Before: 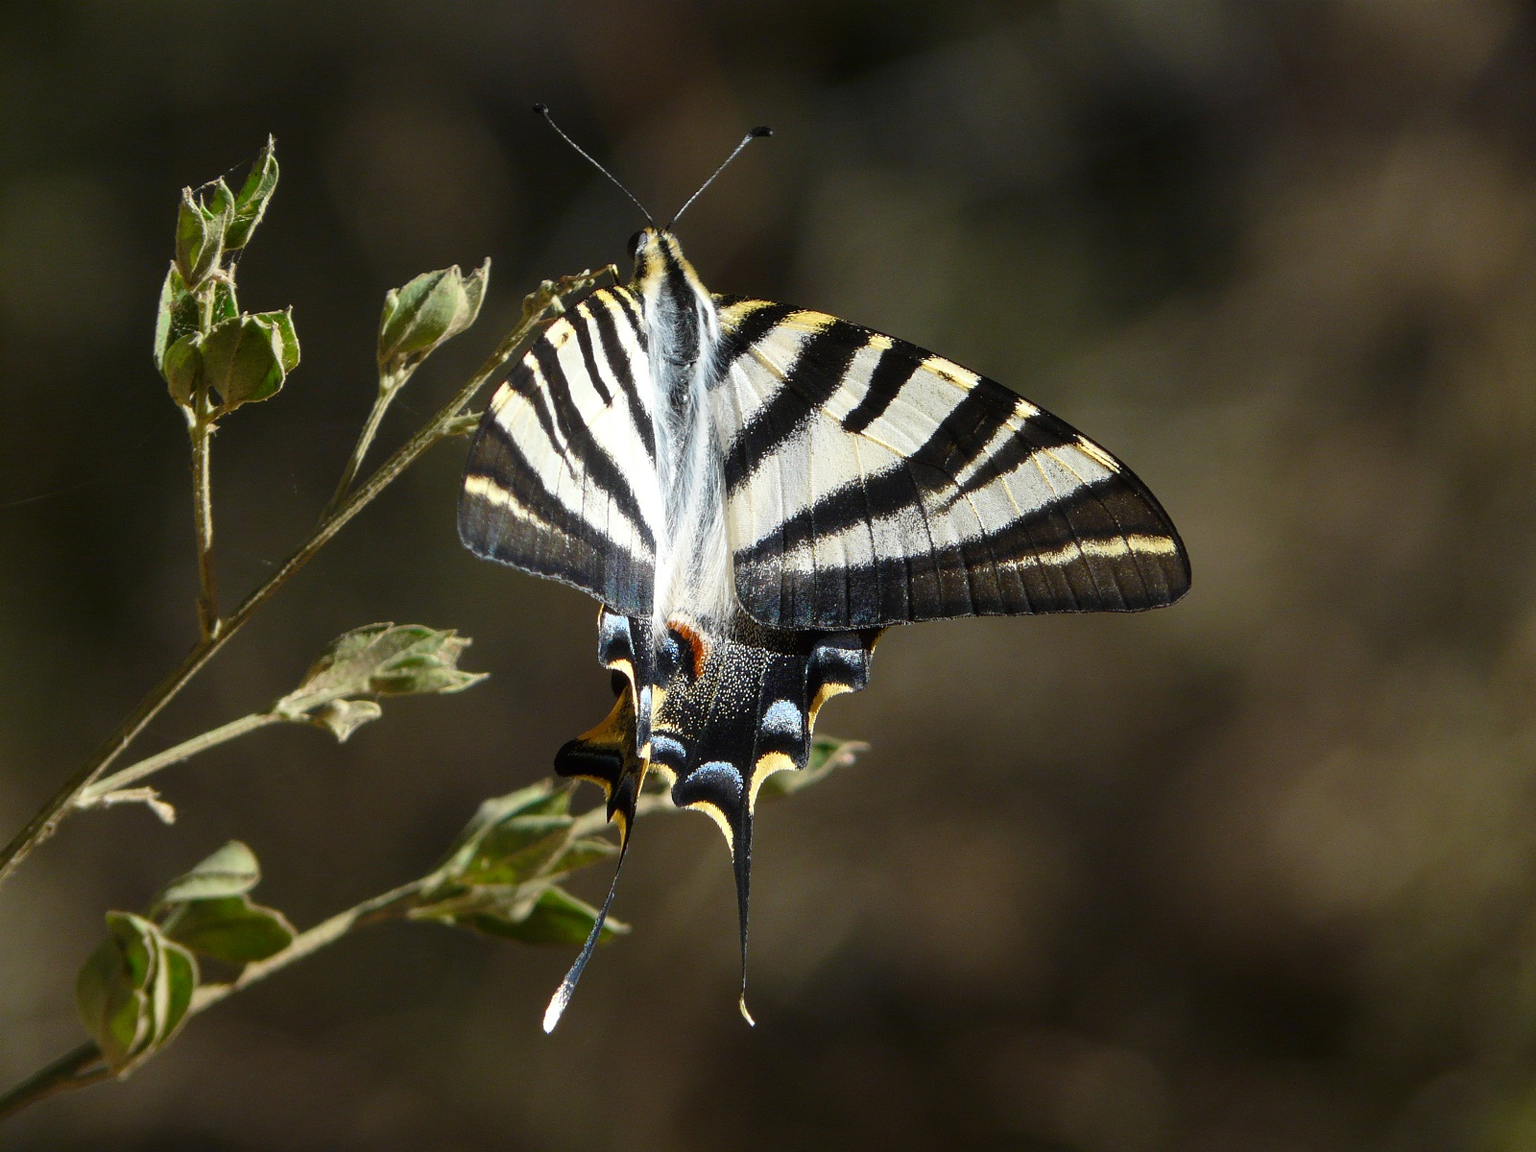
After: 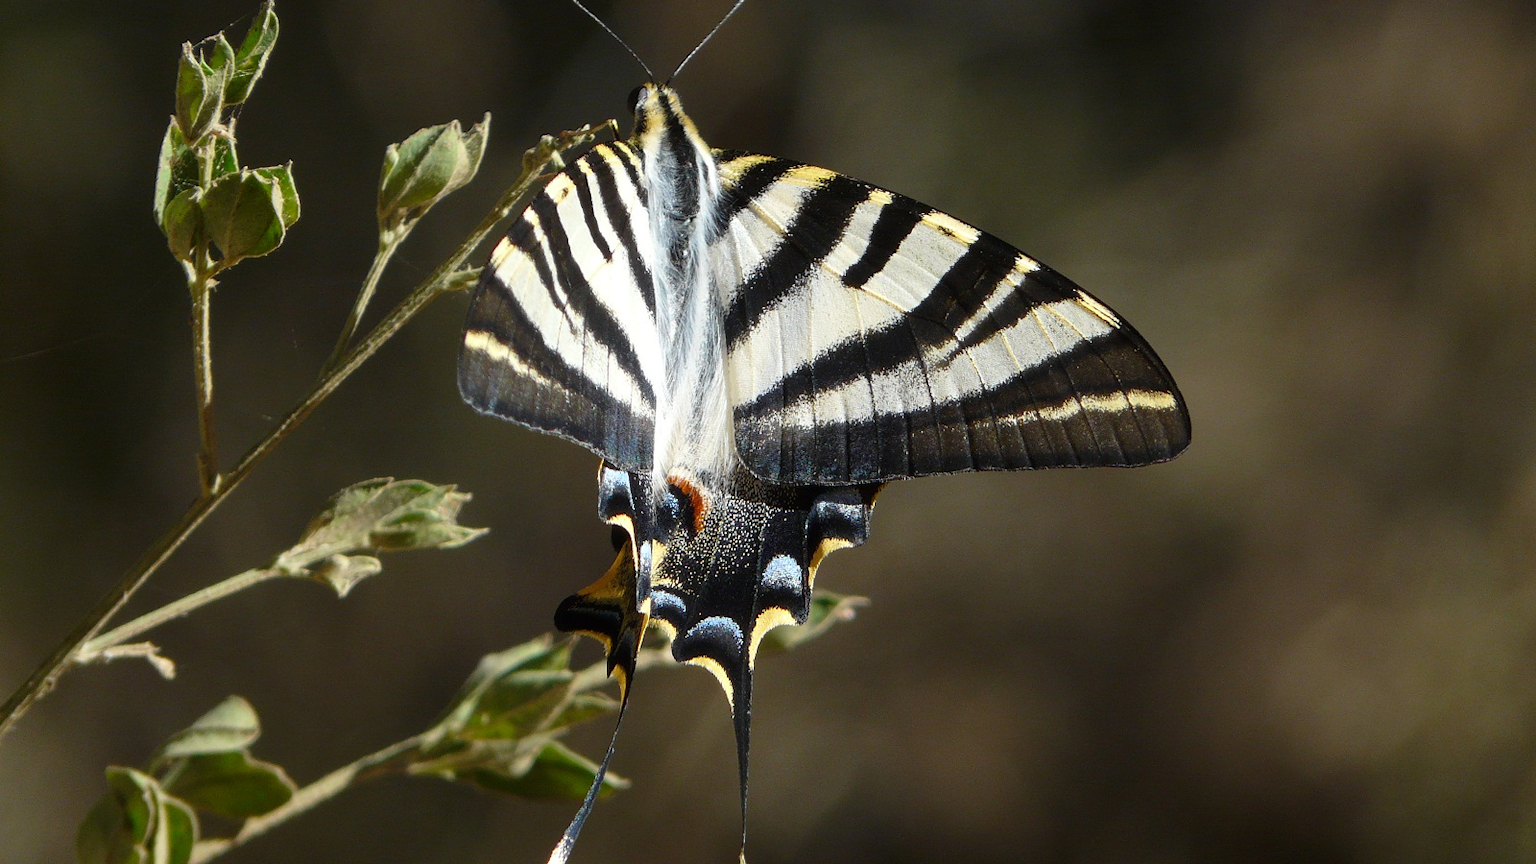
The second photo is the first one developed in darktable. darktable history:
crop and rotate: top 12.604%, bottom 12.323%
tone equalizer: on, module defaults
